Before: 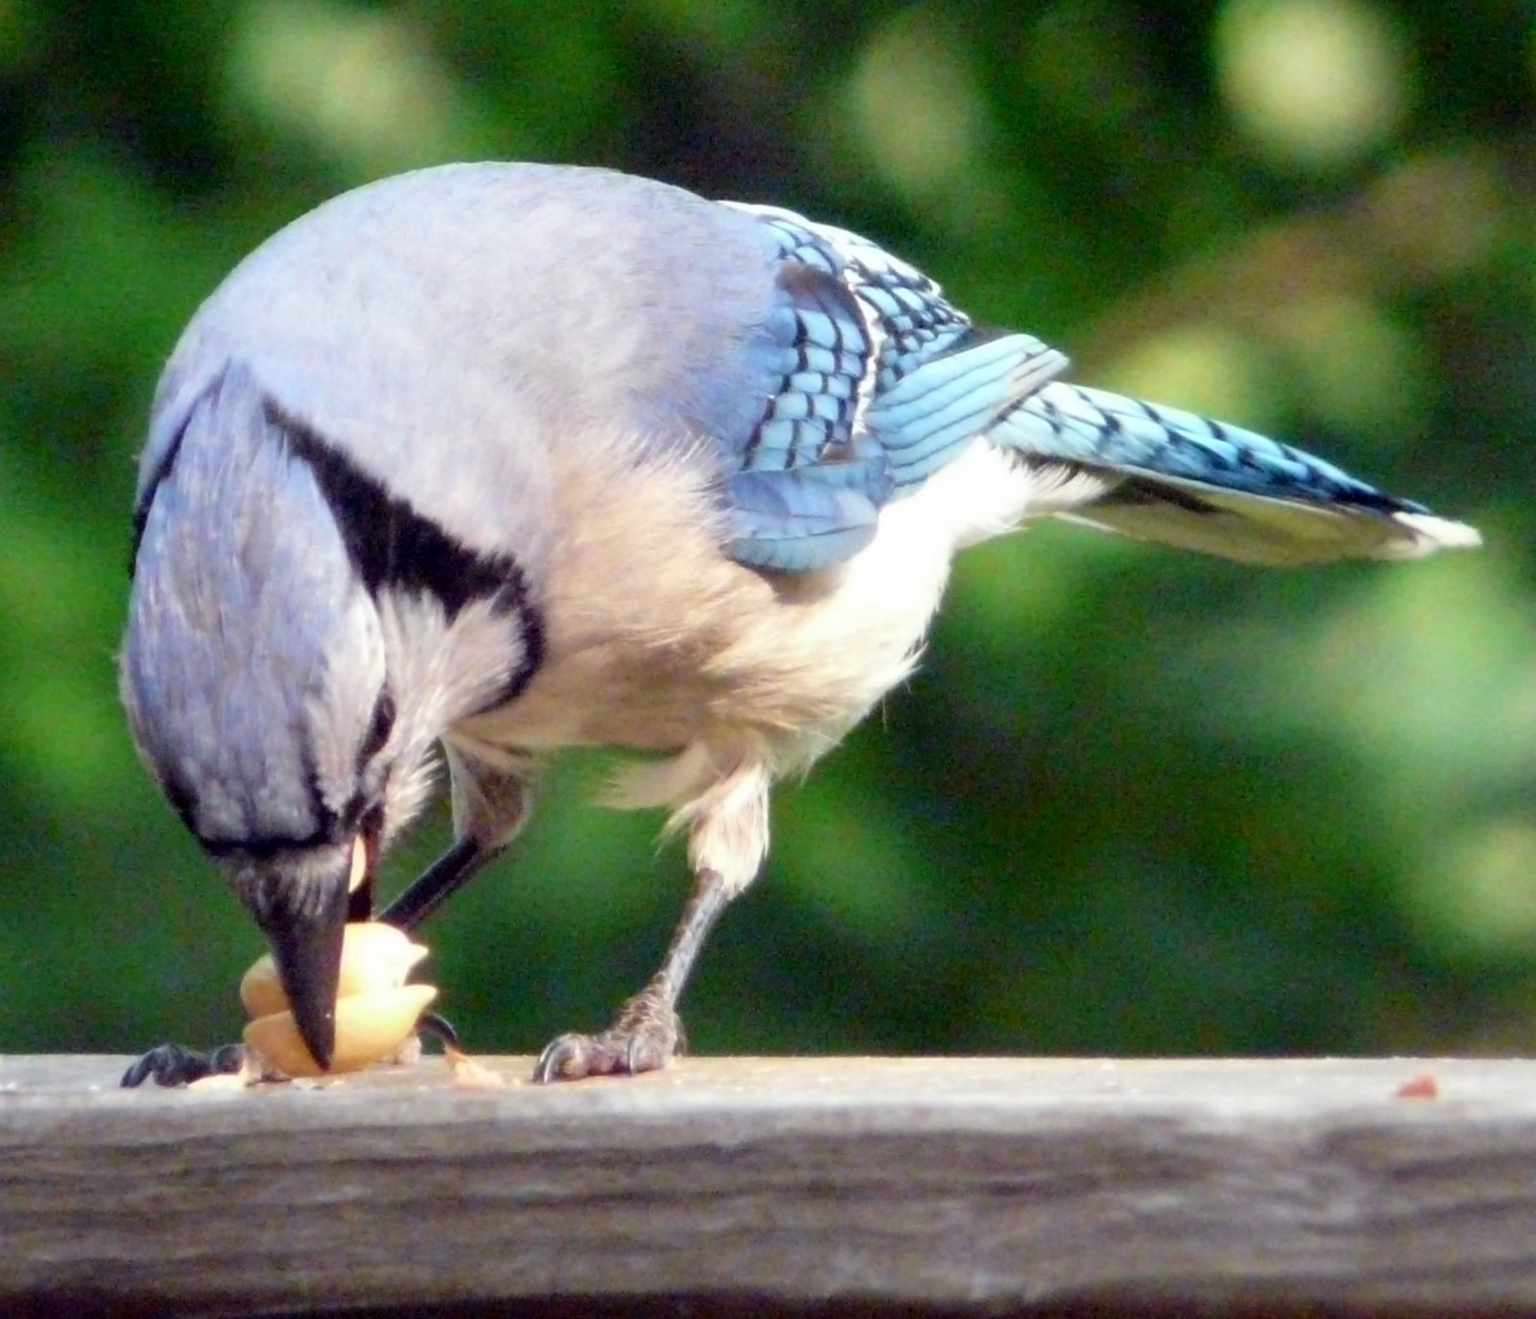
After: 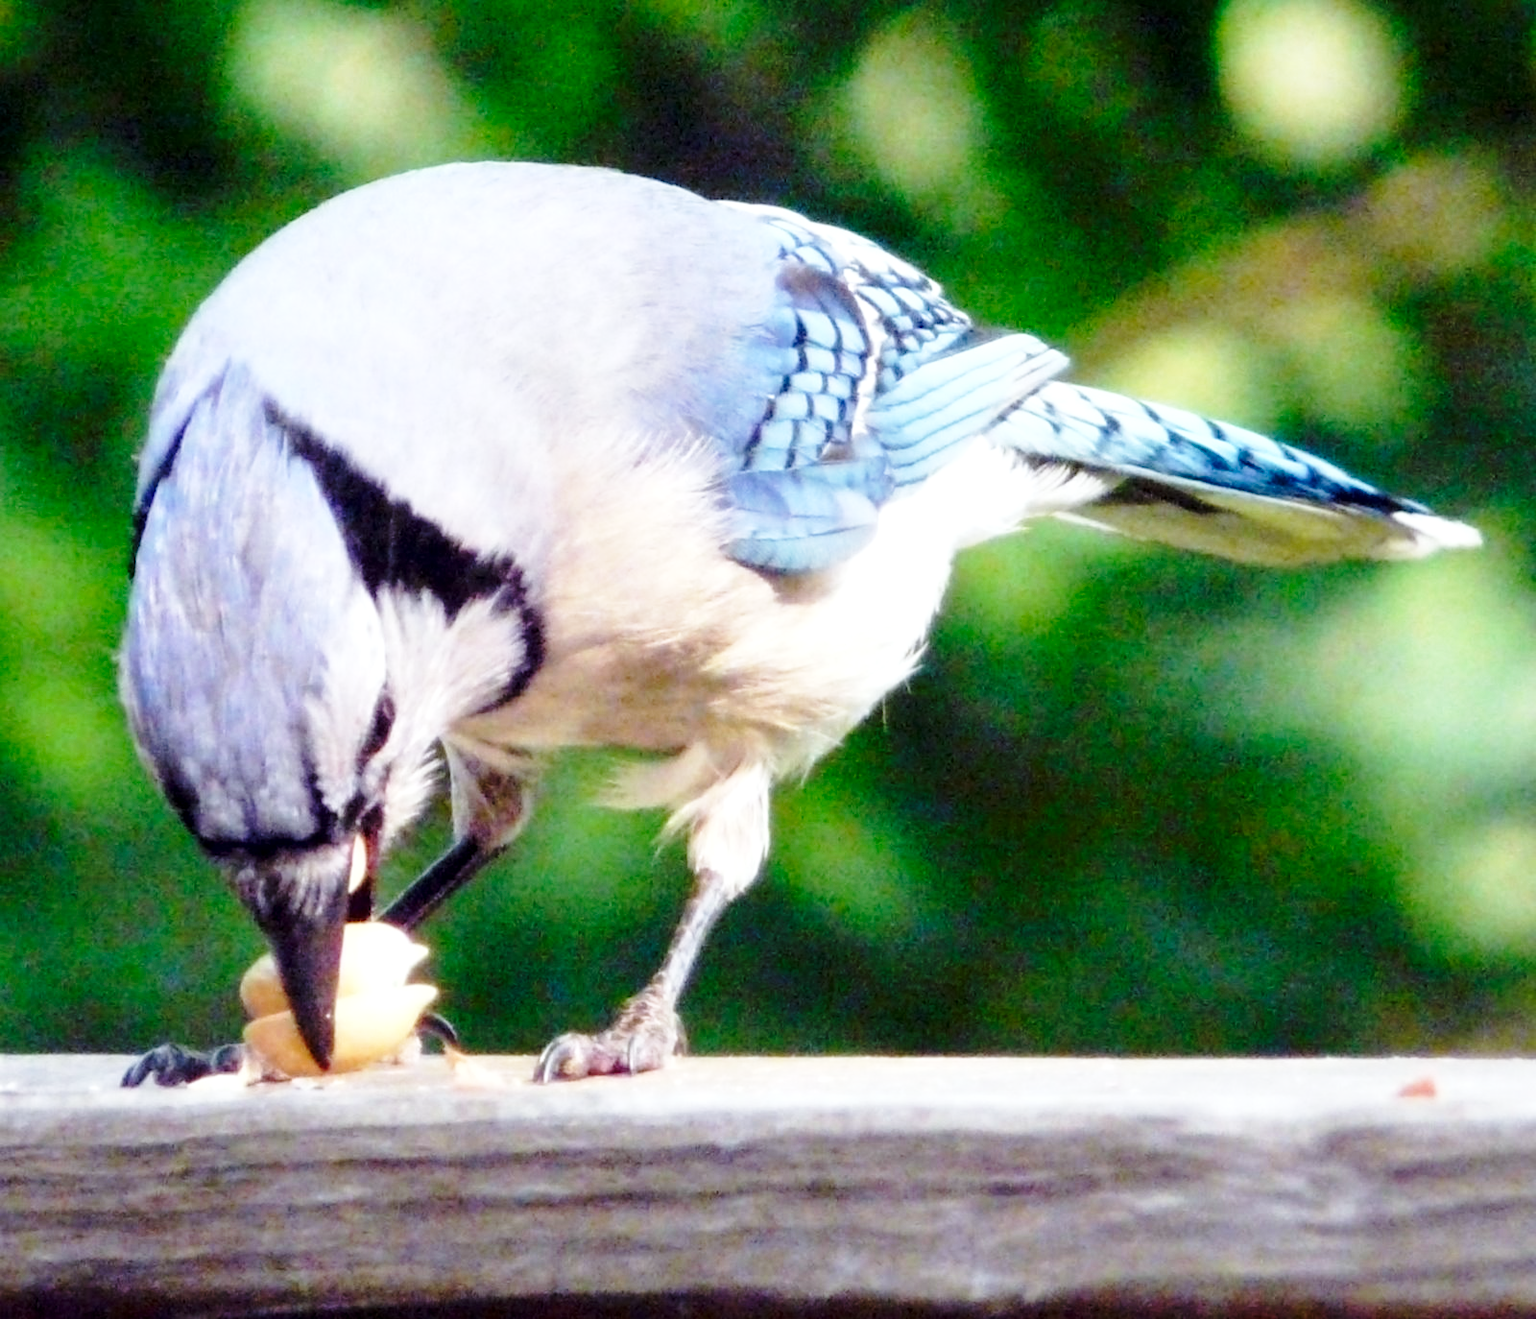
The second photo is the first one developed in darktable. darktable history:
white balance: red 0.974, blue 1.044
local contrast: highlights 100%, shadows 100%, detail 120%, midtone range 0.2
base curve: curves: ch0 [(0, 0) (0.028, 0.03) (0.121, 0.232) (0.46, 0.748) (0.859, 0.968) (1, 1)], preserve colors none
